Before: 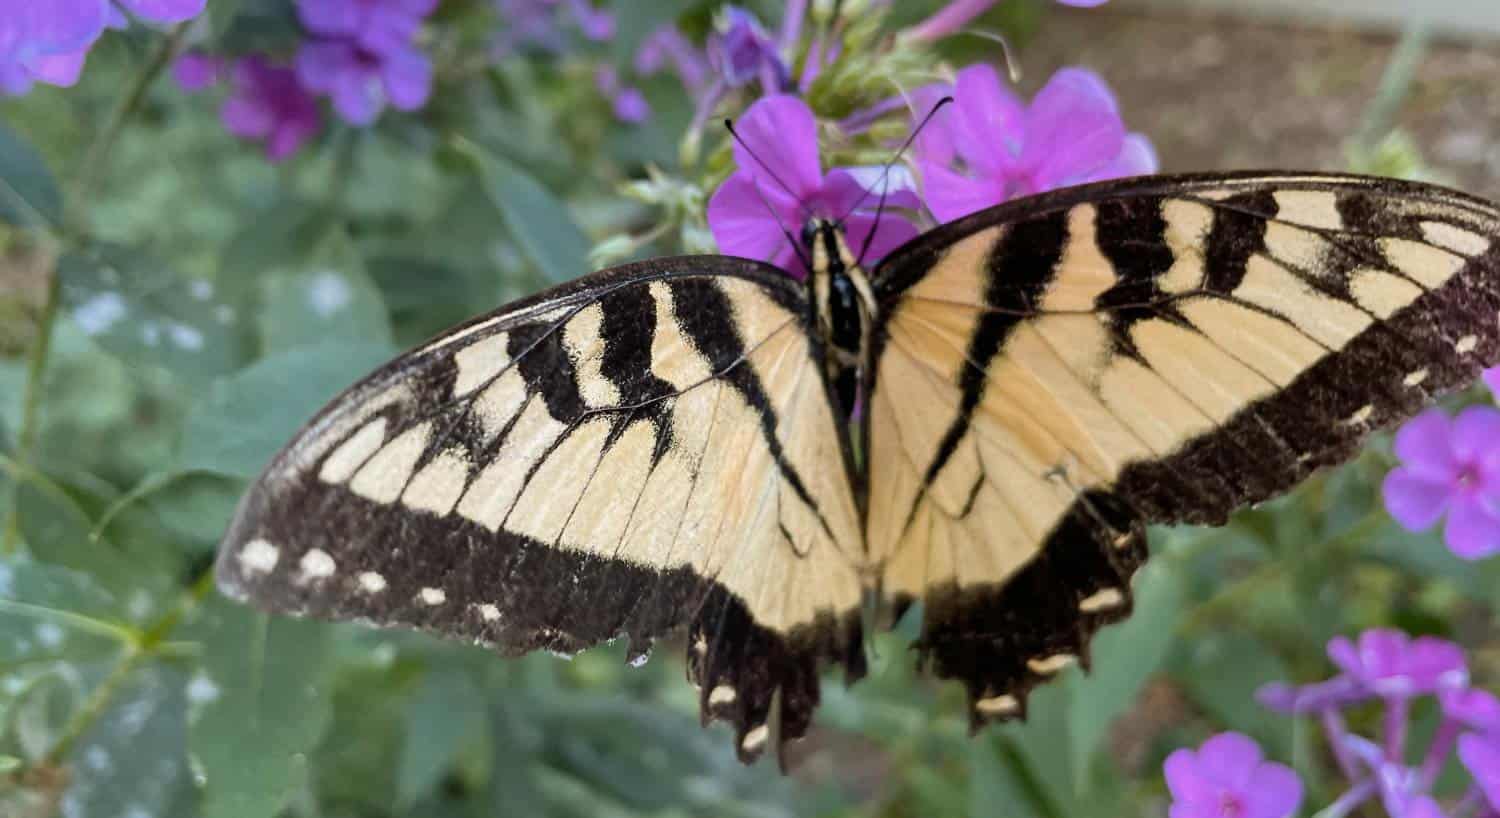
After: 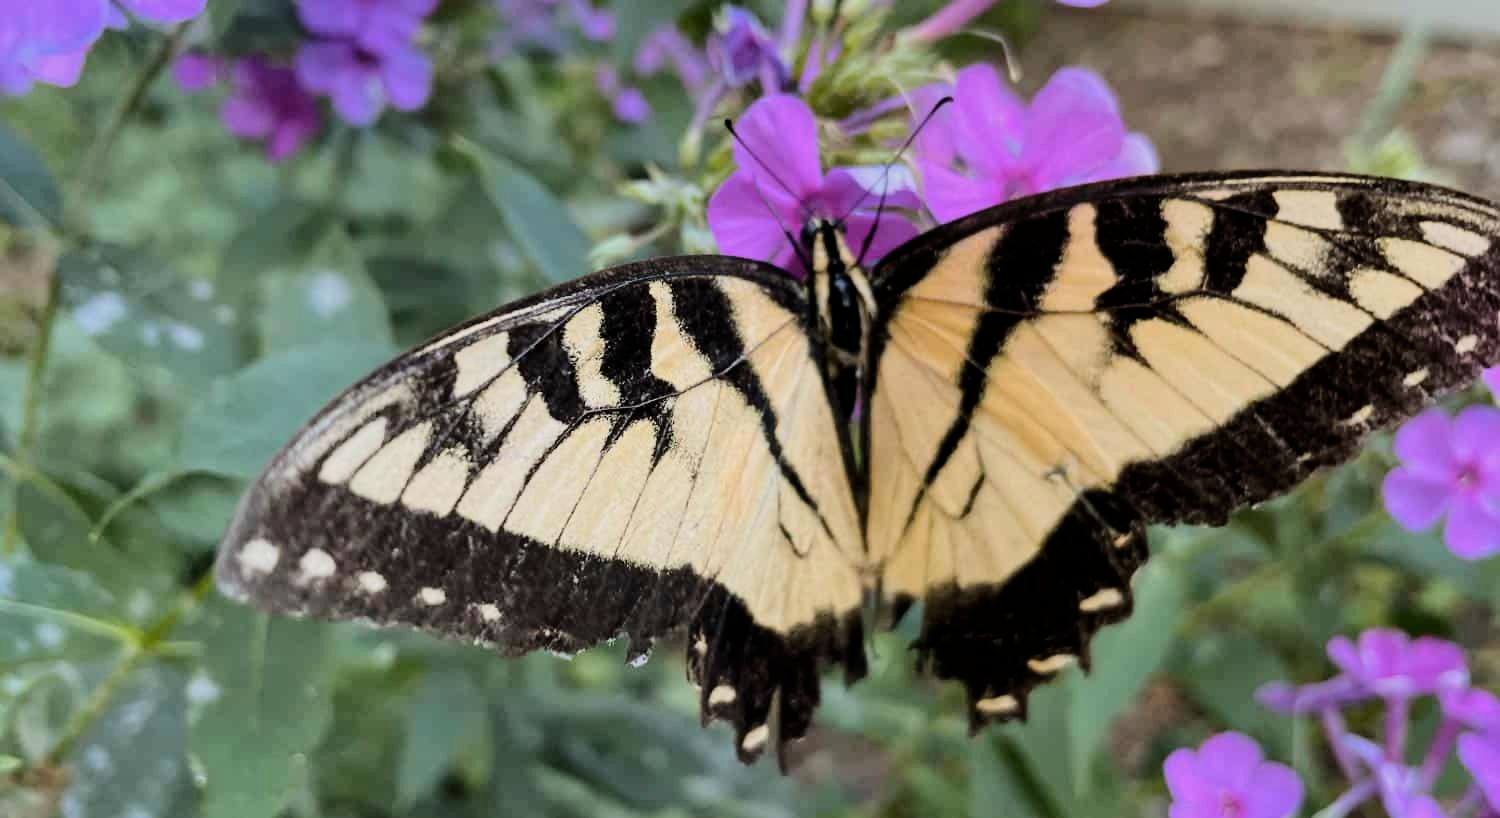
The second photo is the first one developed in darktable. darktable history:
tone curve: curves: ch0 [(0, 0) (0.049, 0.01) (0.154, 0.081) (0.491, 0.519) (0.748, 0.765) (1, 0.919)]; ch1 [(0, 0) (0.172, 0.123) (0.317, 0.272) (0.401, 0.422) (0.499, 0.497) (0.531, 0.54) (0.615, 0.603) (0.741, 0.783) (1, 1)]; ch2 [(0, 0) (0.411, 0.424) (0.483, 0.478) (0.544, 0.56) (0.686, 0.638) (1, 1)]
